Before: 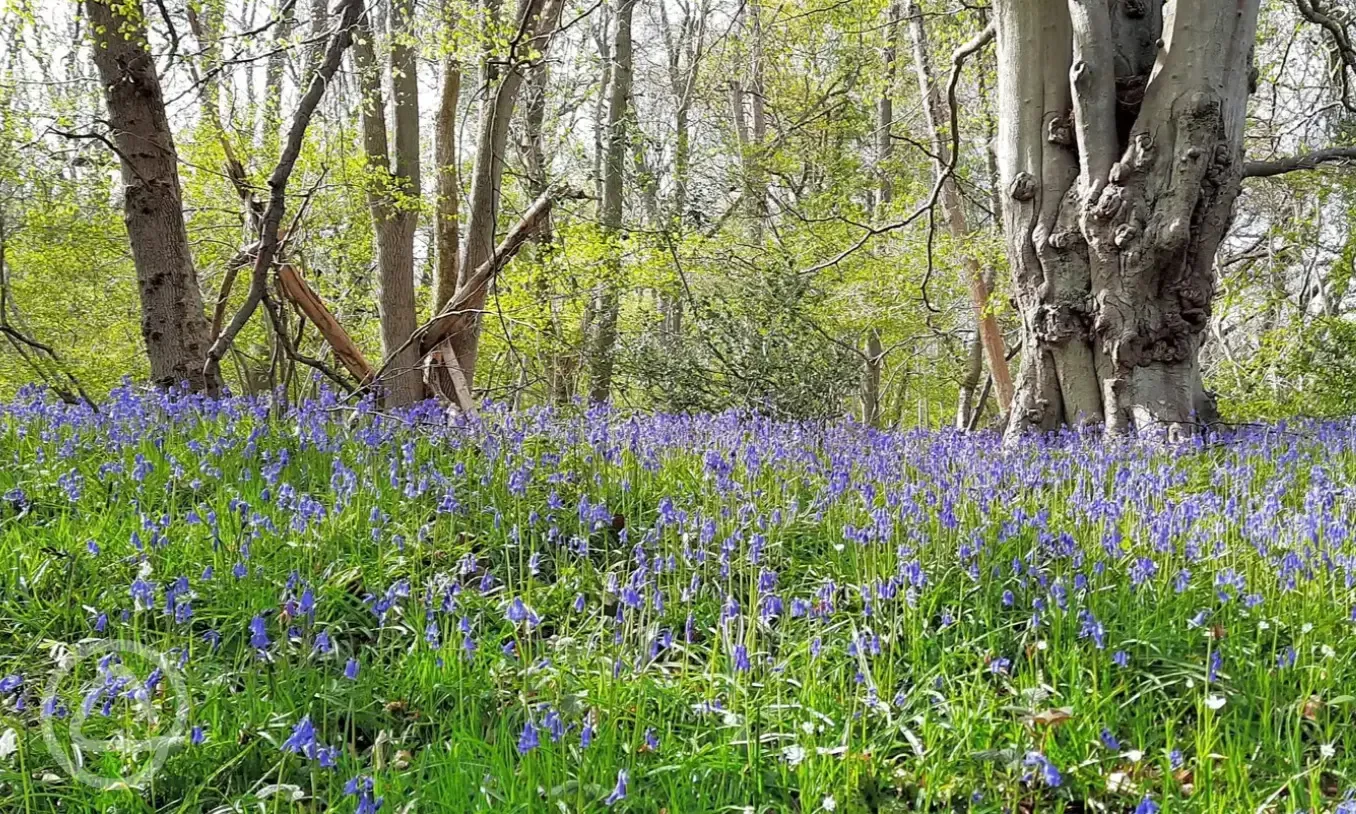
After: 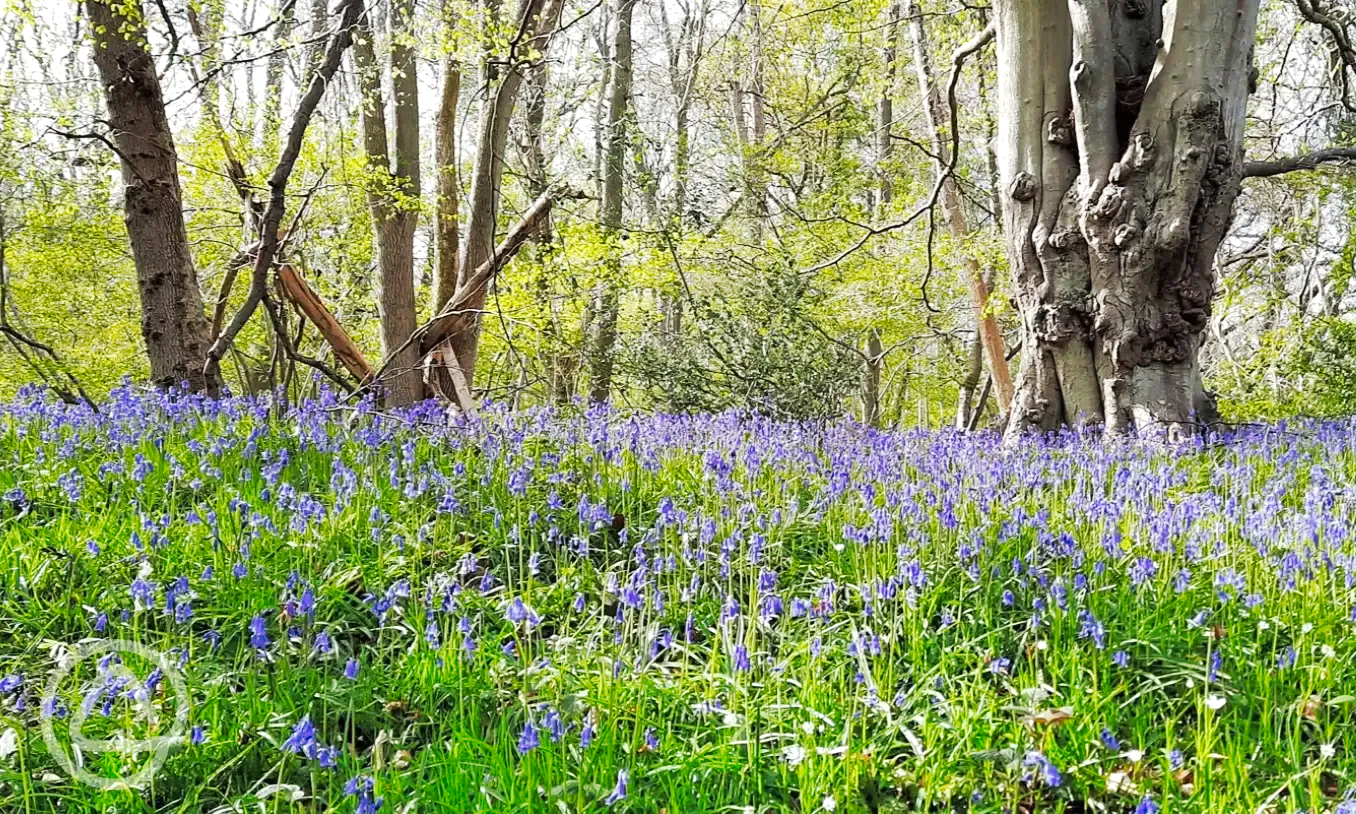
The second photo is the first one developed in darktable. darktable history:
tone equalizer: smoothing diameter 24.86%, edges refinement/feathering 12.68, preserve details guided filter
exposure: exposure 0.202 EV, compensate highlight preservation false
tone curve: curves: ch0 [(0, 0) (0.003, 0.005) (0.011, 0.011) (0.025, 0.022) (0.044, 0.035) (0.069, 0.051) (0.1, 0.073) (0.136, 0.106) (0.177, 0.147) (0.224, 0.195) (0.277, 0.253) (0.335, 0.315) (0.399, 0.388) (0.468, 0.488) (0.543, 0.586) (0.623, 0.685) (0.709, 0.764) (0.801, 0.838) (0.898, 0.908) (1, 1)], preserve colors none
